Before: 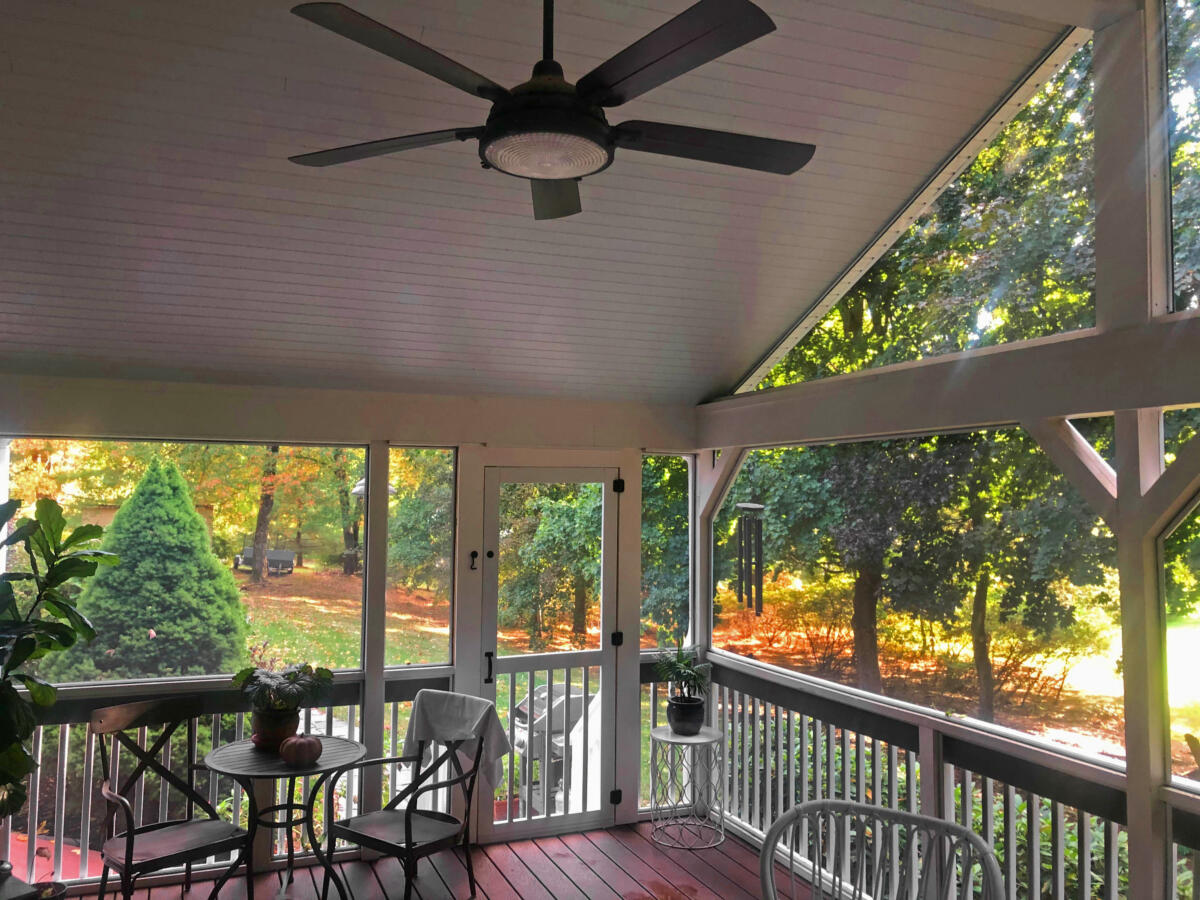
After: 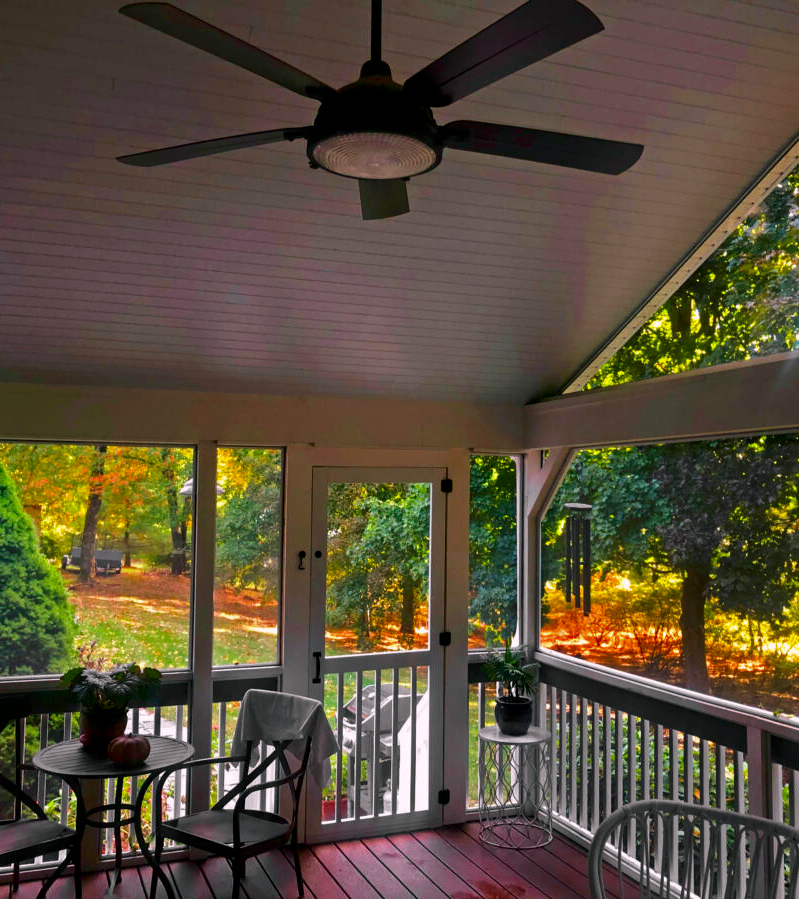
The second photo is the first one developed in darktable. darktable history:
contrast brightness saturation: contrast 0.07, brightness -0.14, saturation 0.11
crop and rotate: left 14.385%, right 18.948%
color balance rgb: shadows lift › chroma 2%, shadows lift › hue 217.2°, power › chroma 0.25%, power › hue 60°, highlights gain › chroma 1.5%, highlights gain › hue 309.6°, global offset › luminance -0.5%, perceptual saturation grading › global saturation 15%, global vibrance 20%
